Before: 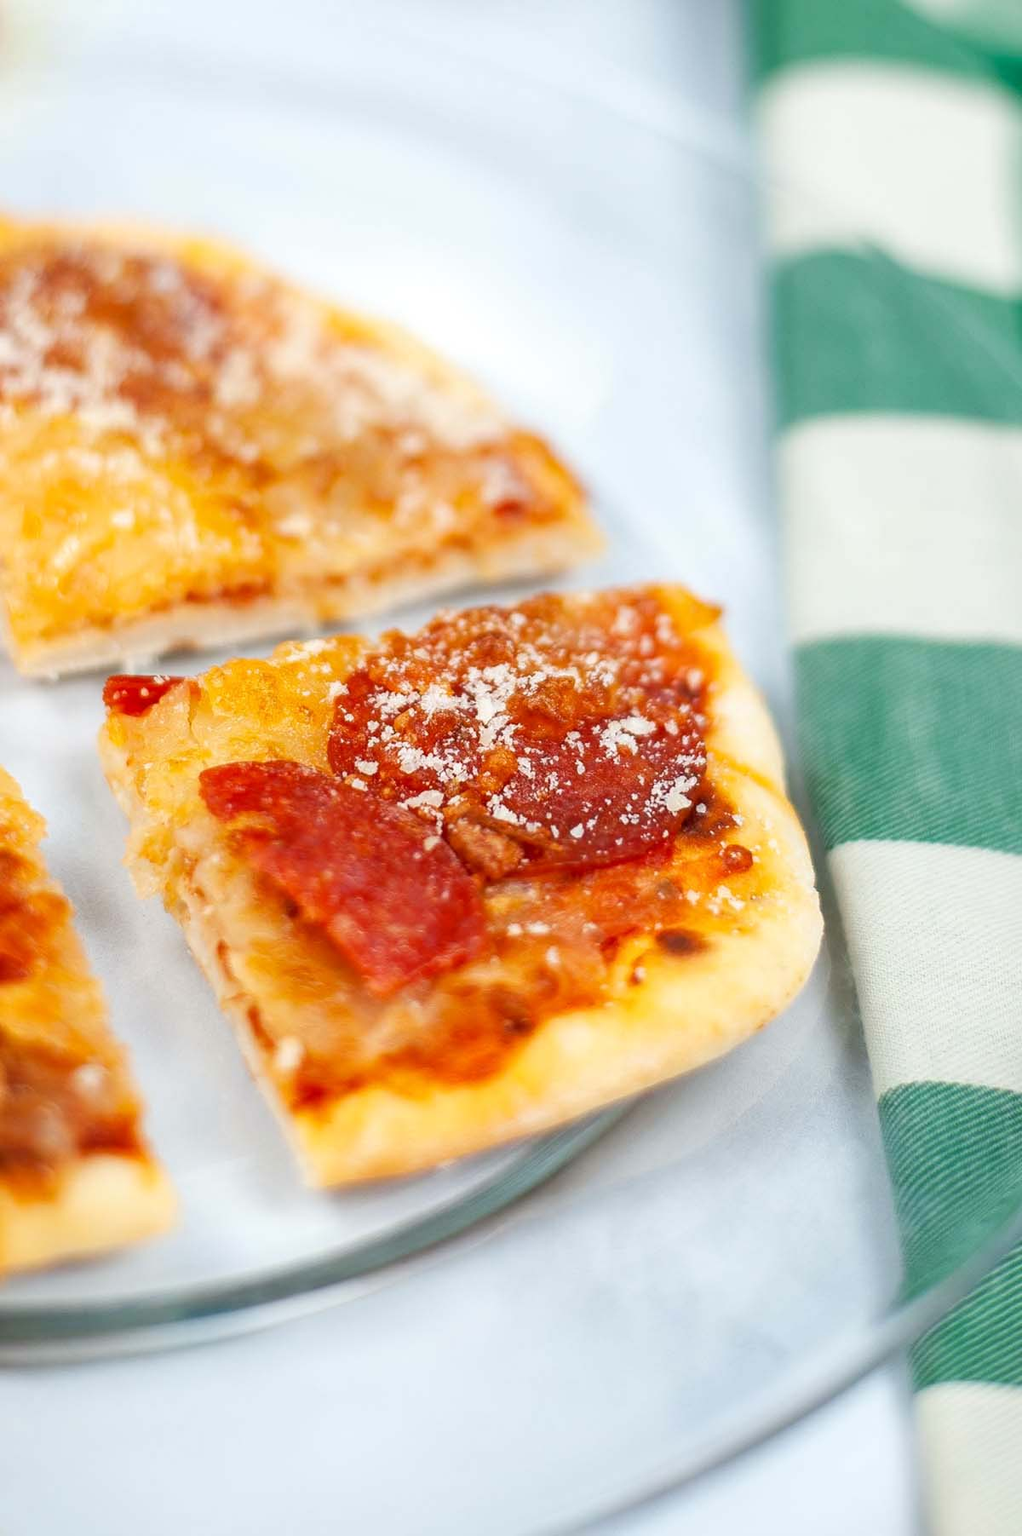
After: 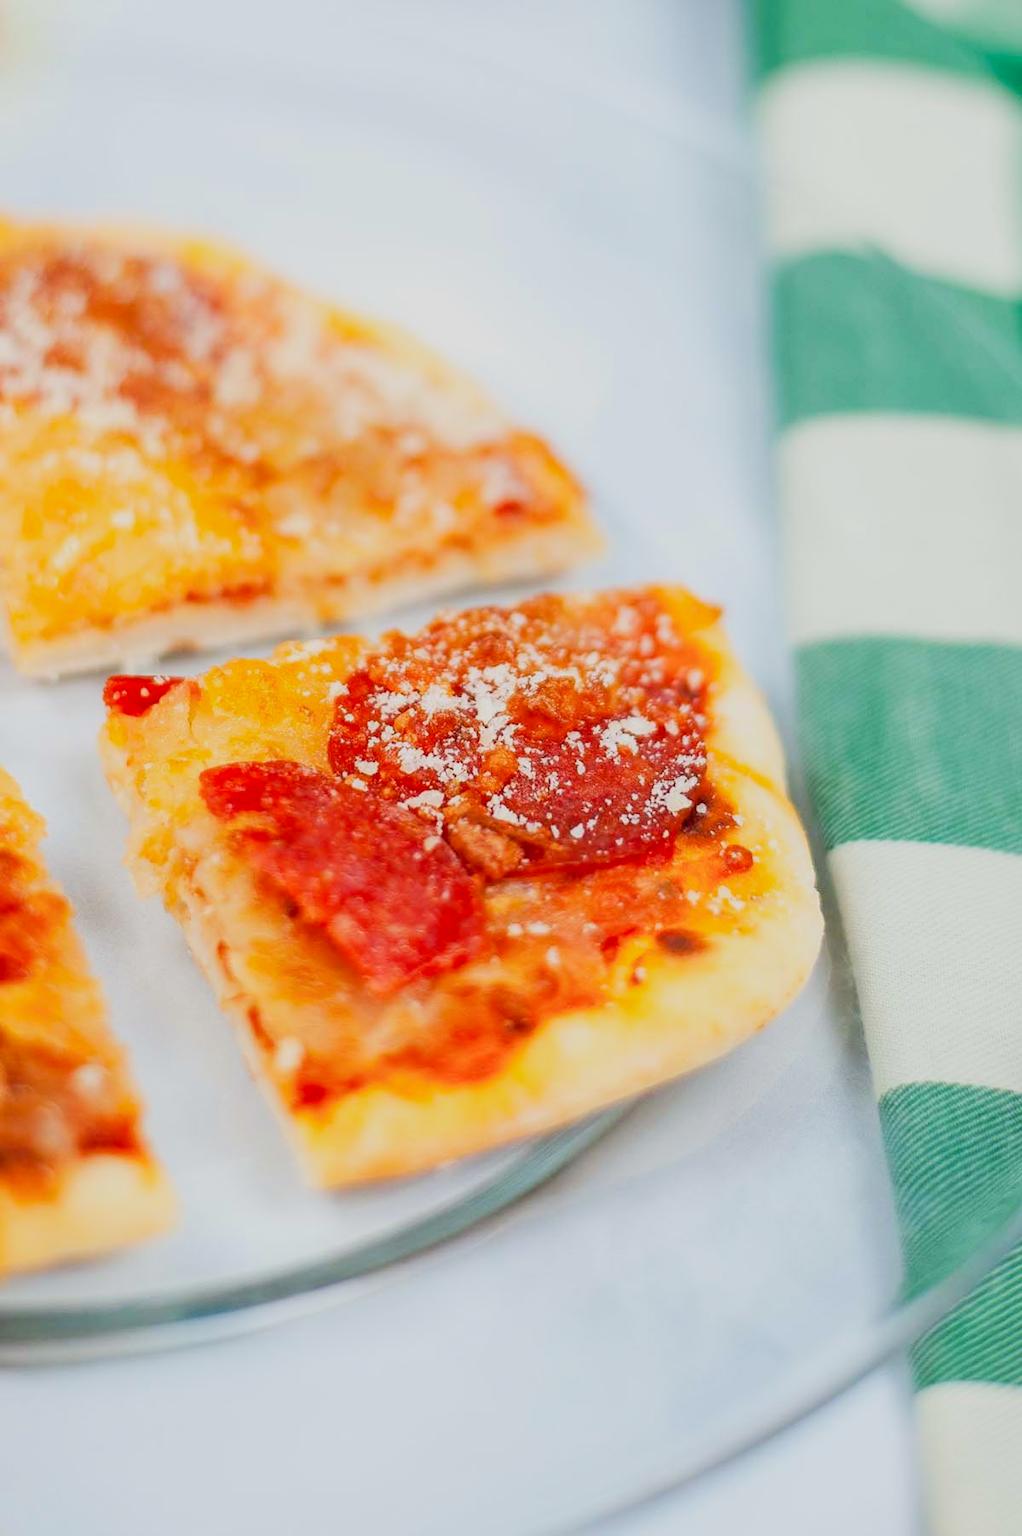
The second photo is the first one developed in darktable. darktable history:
contrast brightness saturation: contrast 0.07, brightness 0.08, saturation 0.18
filmic rgb: black relative exposure -7.65 EV, white relative exposure 4.56 EV, hardness 3.61
